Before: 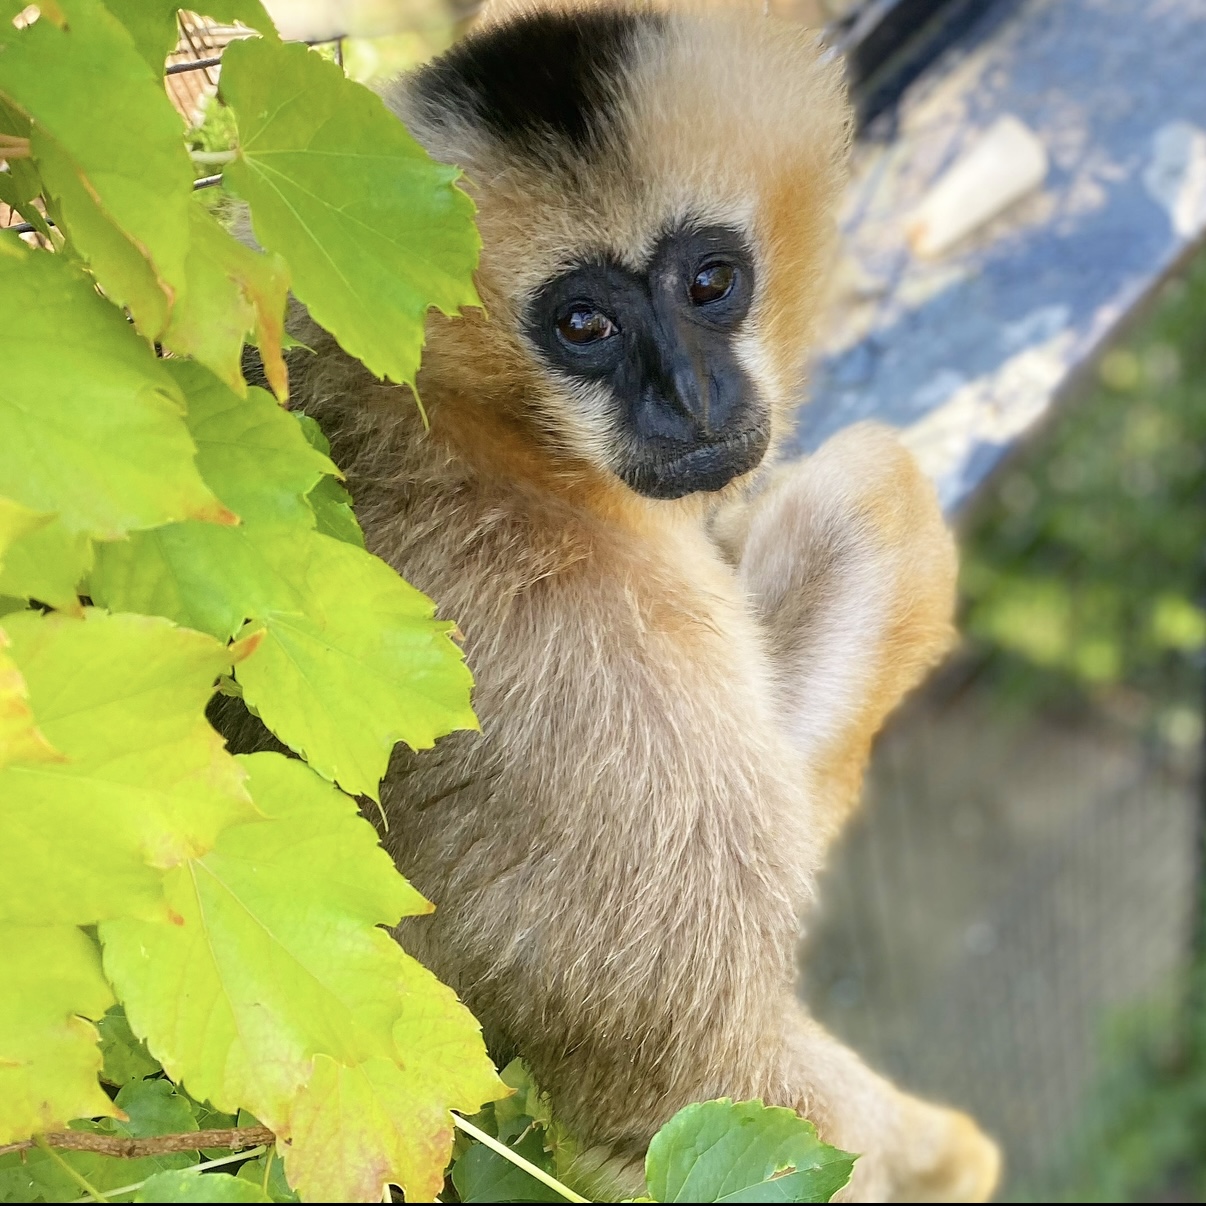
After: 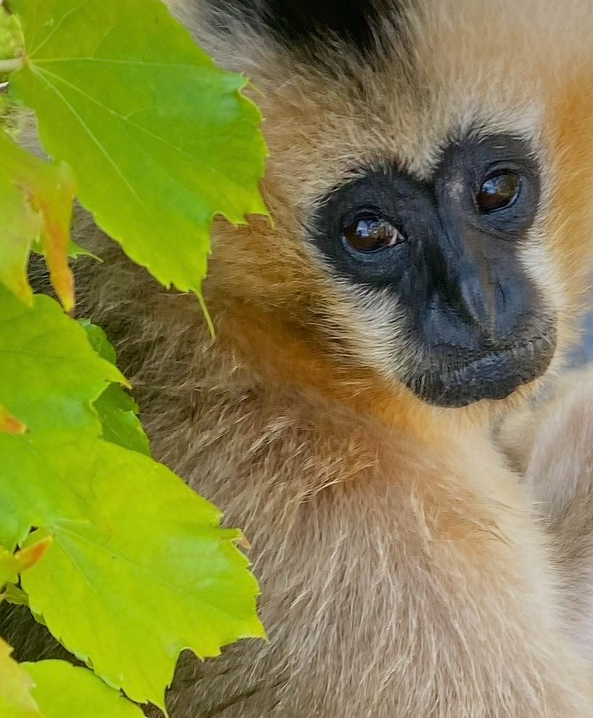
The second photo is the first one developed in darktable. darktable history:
crop: left 17.783%, top 7.695%, right 32.983%, bottom 32.708%
tone equalizer: -8 EV -0.002 EV, -7 EV 0.004 EV, -6 EV -0.013 EV, -5 EV 0.021 EV, -4 EV -0.02 EV, -3 EV 0.016 EV, -2 EV -0.071 EV, -1 EV -0.304 EV, +0 EV -0.553 EV
